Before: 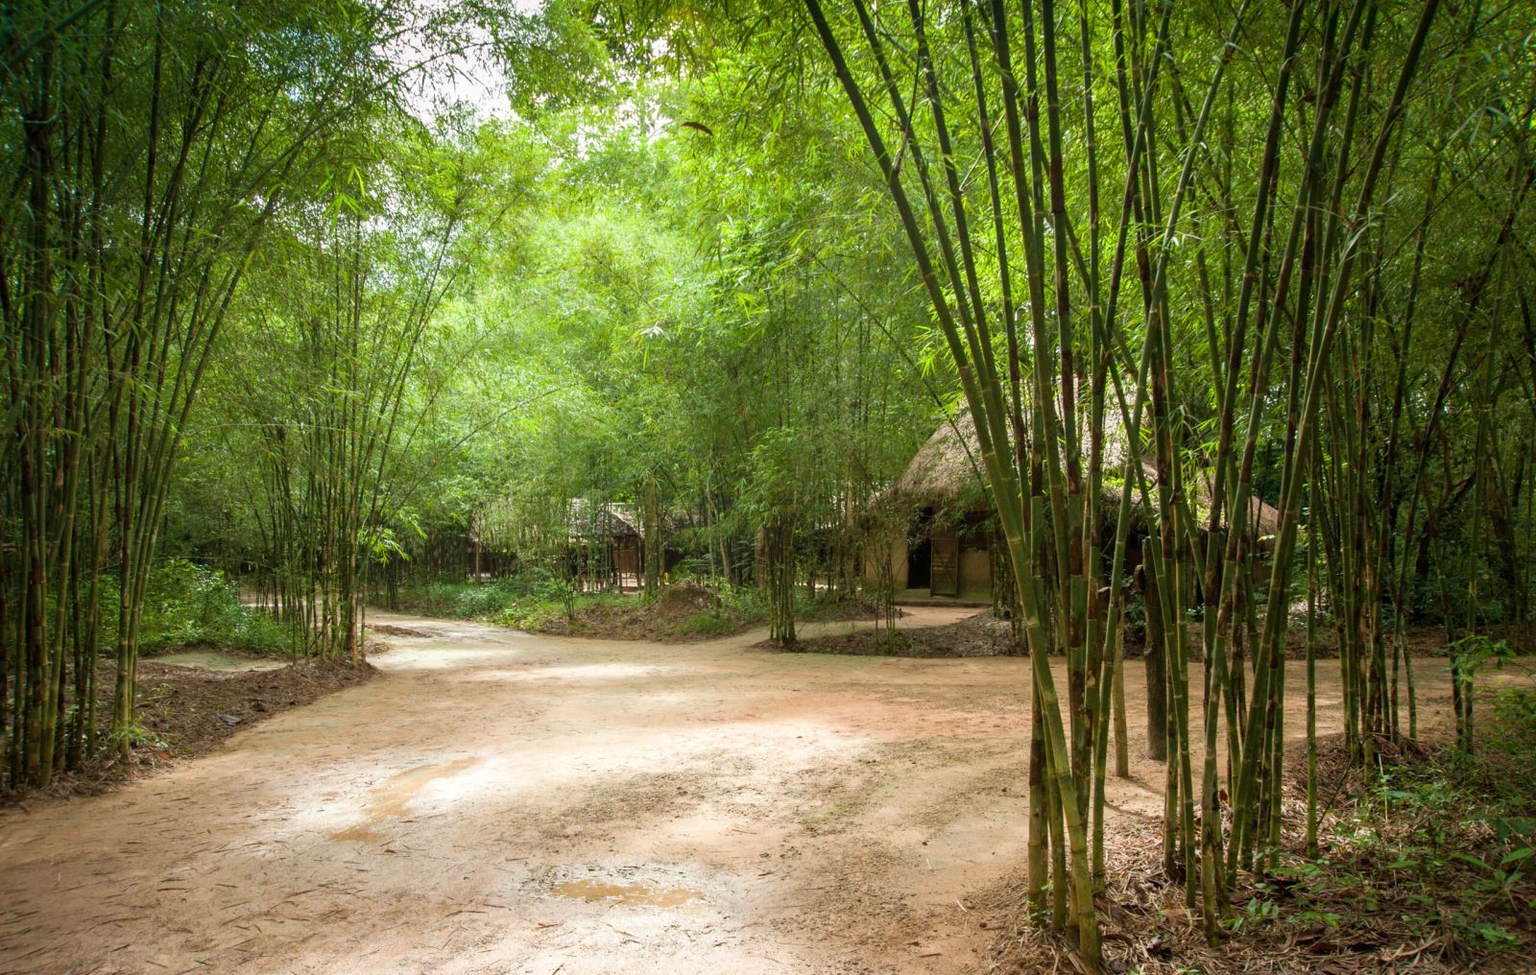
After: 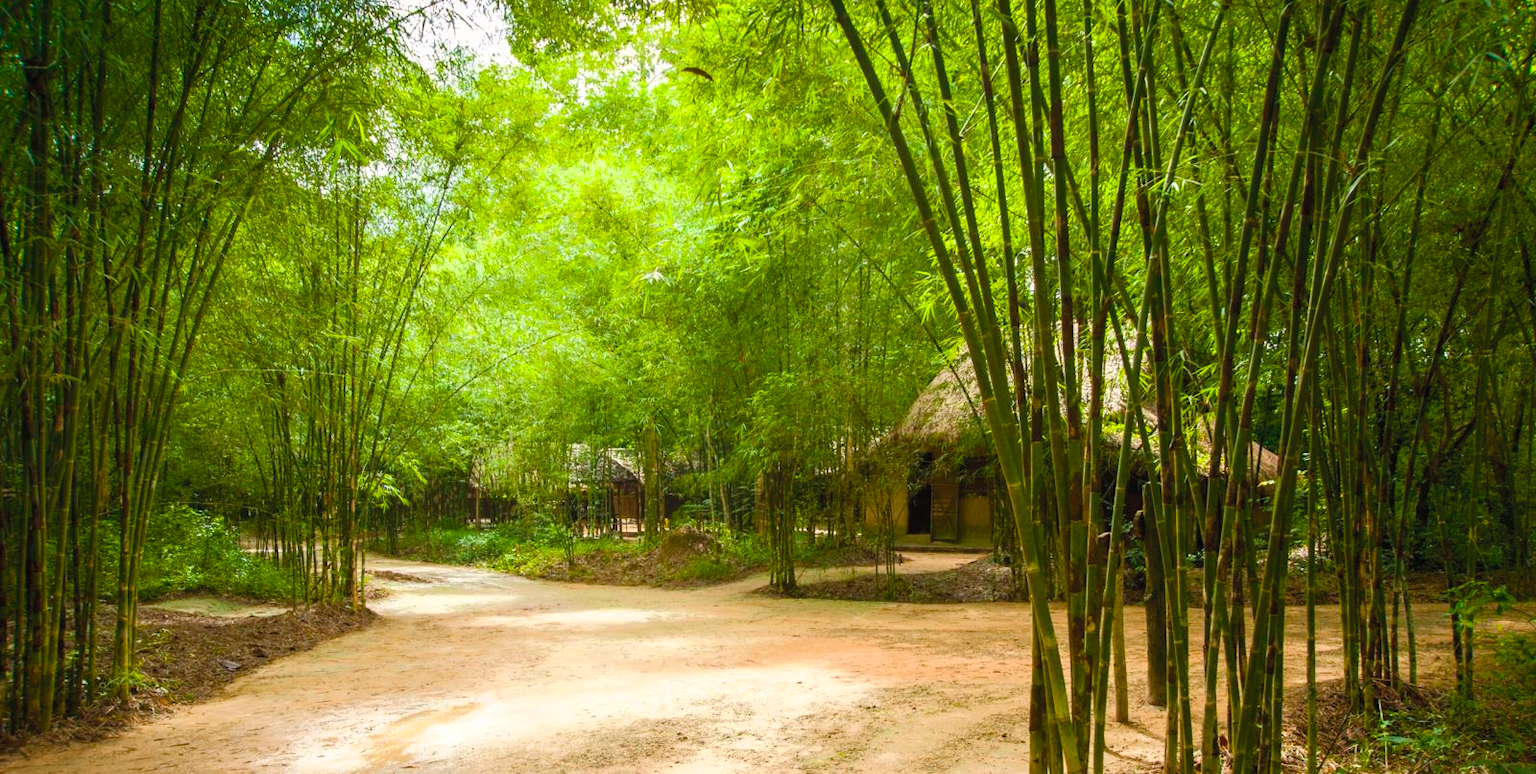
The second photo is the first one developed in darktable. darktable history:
color balance rgb: linear chroma grading › shadows 9.822%, linear chroma grading › highlights 9.468%, linear chroma grading › global chroma 14.509%, linear chroma grading › mid-tones 14.713%, perceptual saturation grading › global saturation -1.931%, perceptual saturation grading › highlights -7.603%, perceptual saturation grading › mid-tones 7.672%, perceptual saturation grading › shadows 4.53%, global vibrance 40.162%
crop and rotate: top 5.653%, bottom 14.889%
tone curve: curves: ch0 [(0, 0) (0.003, 0.024) (0.011, 0.029) (0.025, 0.044) (0.044, 0.072) (0.069, 0.104) (0.1, 0.131) (0.136, 0.159) (0.177, 0.191) (0.224, 0.245) (0.277, 0.298) (0.335, 0.354) (0.399, 0.428) (0.468, 0.503) (0.543, 0.596) (0.623, 0.684) (0.709, 0.781) (0.801, 0.843) (0.898, 0.946) (1, 1)], color space Lab, independent channels, preserve colors none
